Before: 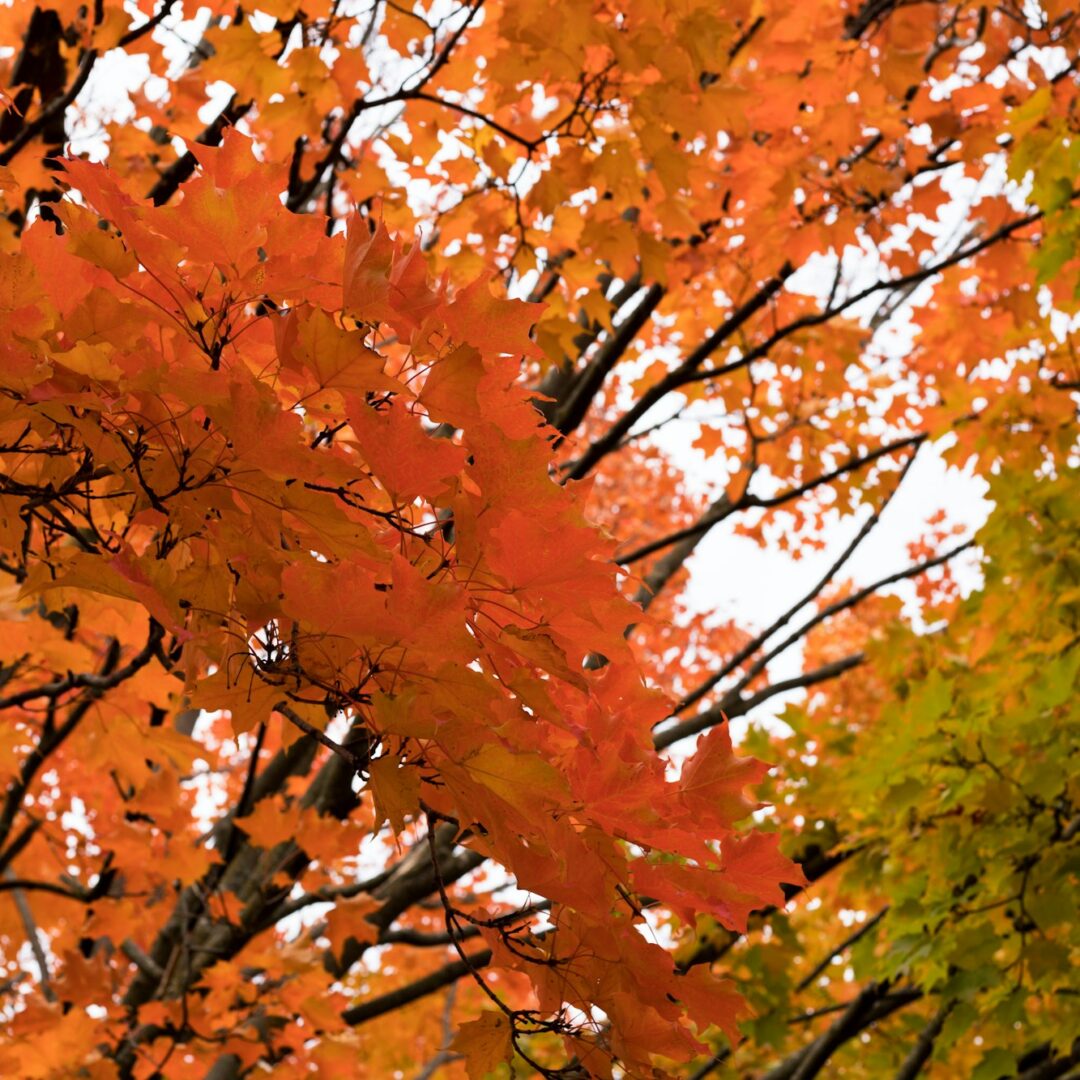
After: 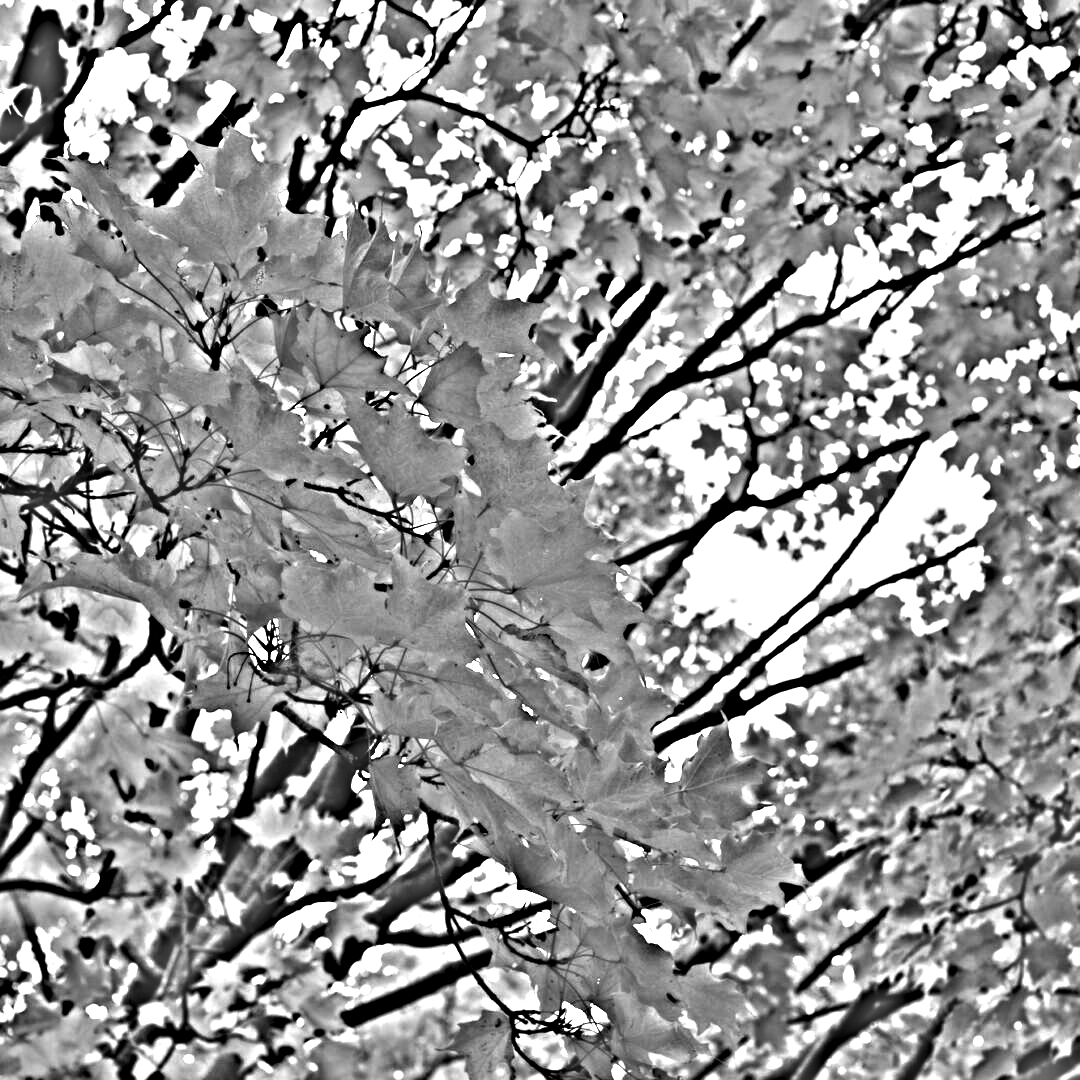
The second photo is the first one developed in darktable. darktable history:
color balance rgb: linear chroma grading › shadows -2.2%, linear chroma grading › highlights -15%, linear chroma grading › global chroma -10%, linear chroma grading › mid-tones -10%, perceptual saturation grading › global saturation 45%, perceptual saturation grading › highlights -50%, perceptual saturation grading › shadows 30%, perceptual brilliance grading › global brilliance 18%, global vibrance 45%
highpass: on, module defaults
tone equalizer: -8 EV -0.75 EV, -7 EV -0.7 EV, -6 EV -0.6 EV, -5 EV -0.4 EV, -3 EV 0.4 EV, -2 EV 0.6 EV, -1 EV 0.7 EV, +0 EV 0.75 EV, edges refinement/feathering 500, mask exposure compensation -1.57 EV, preserve details no
